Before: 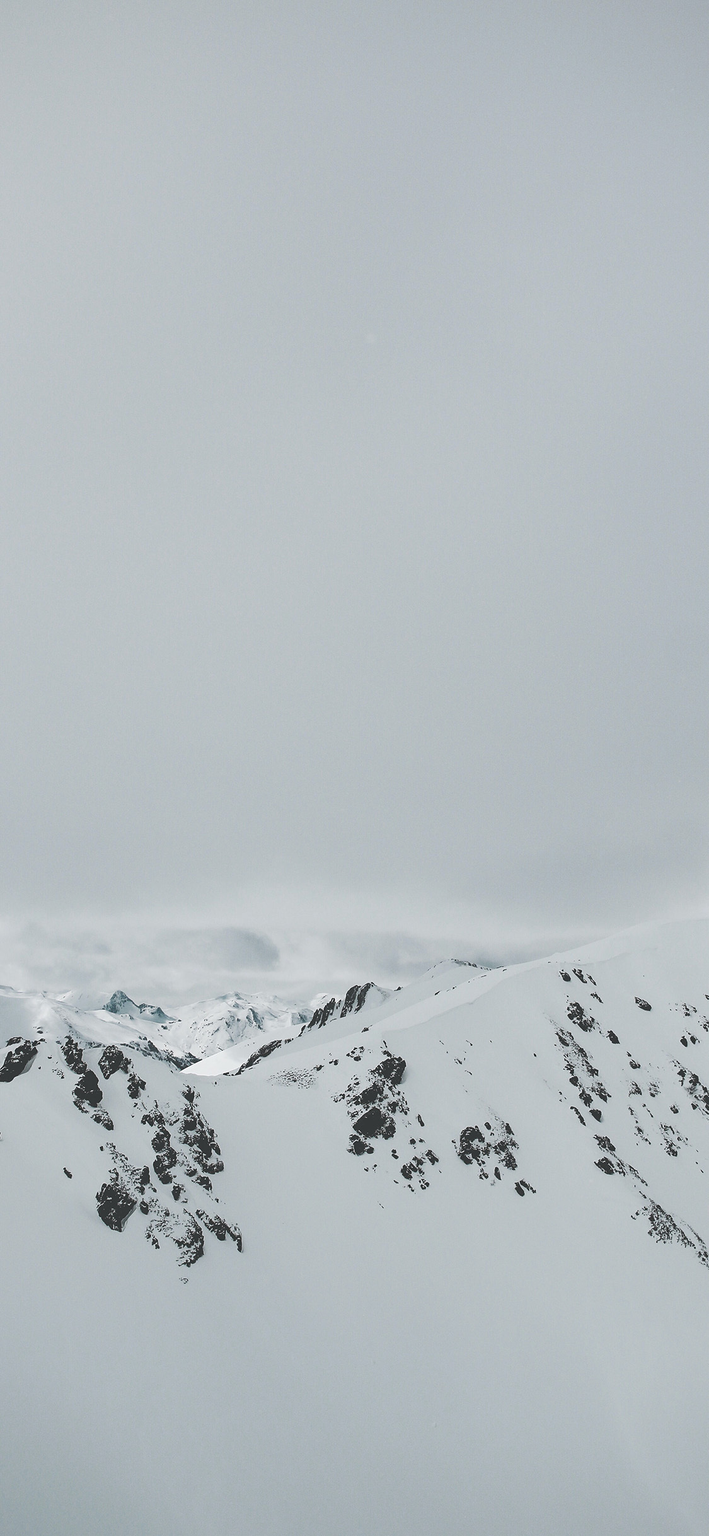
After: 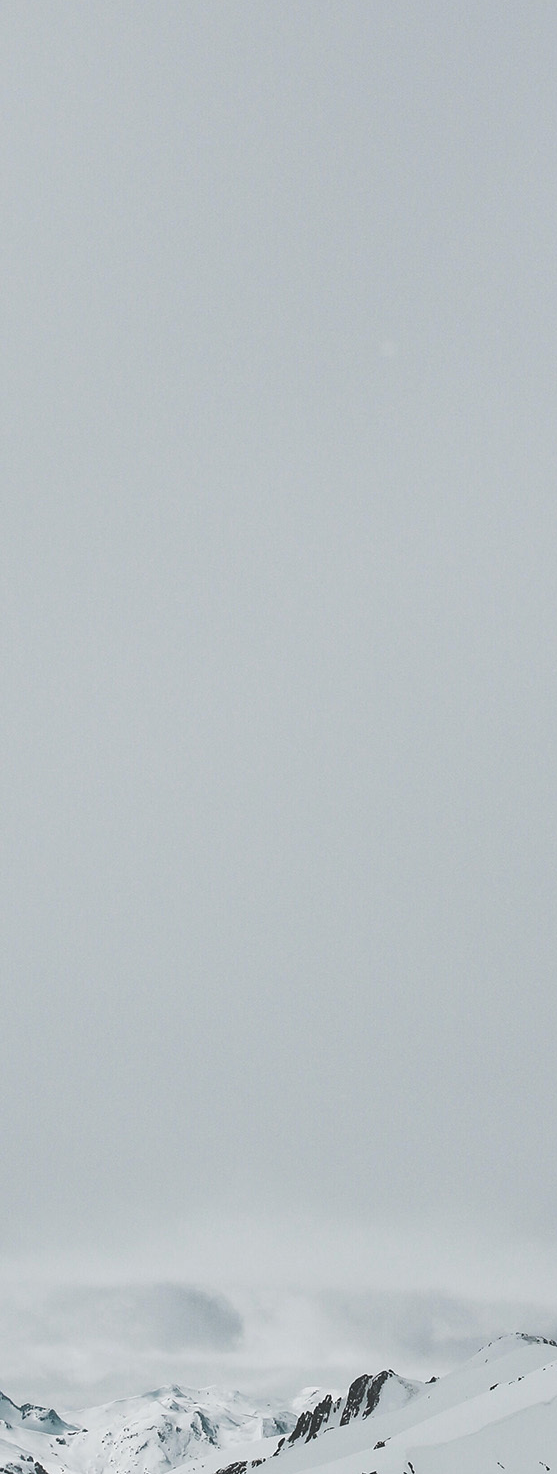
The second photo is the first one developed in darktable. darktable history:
crop: left 17.82%, top 7.734%, right 32.618%, bottom 31.722%
